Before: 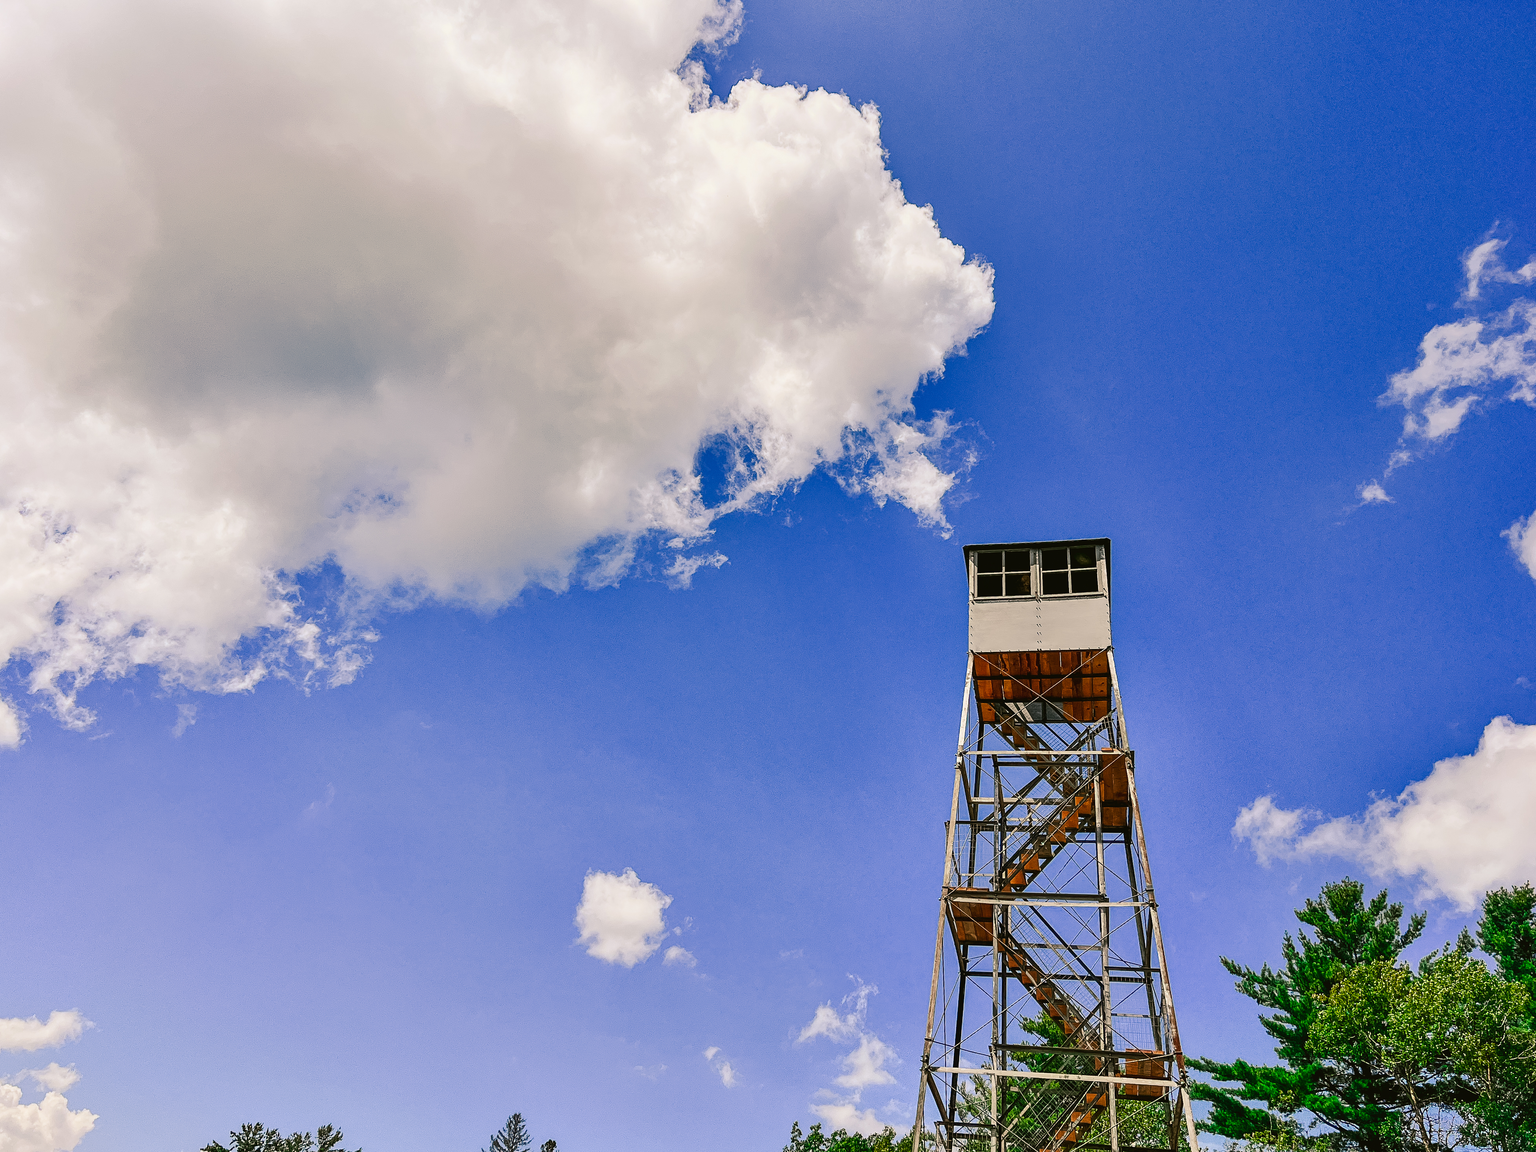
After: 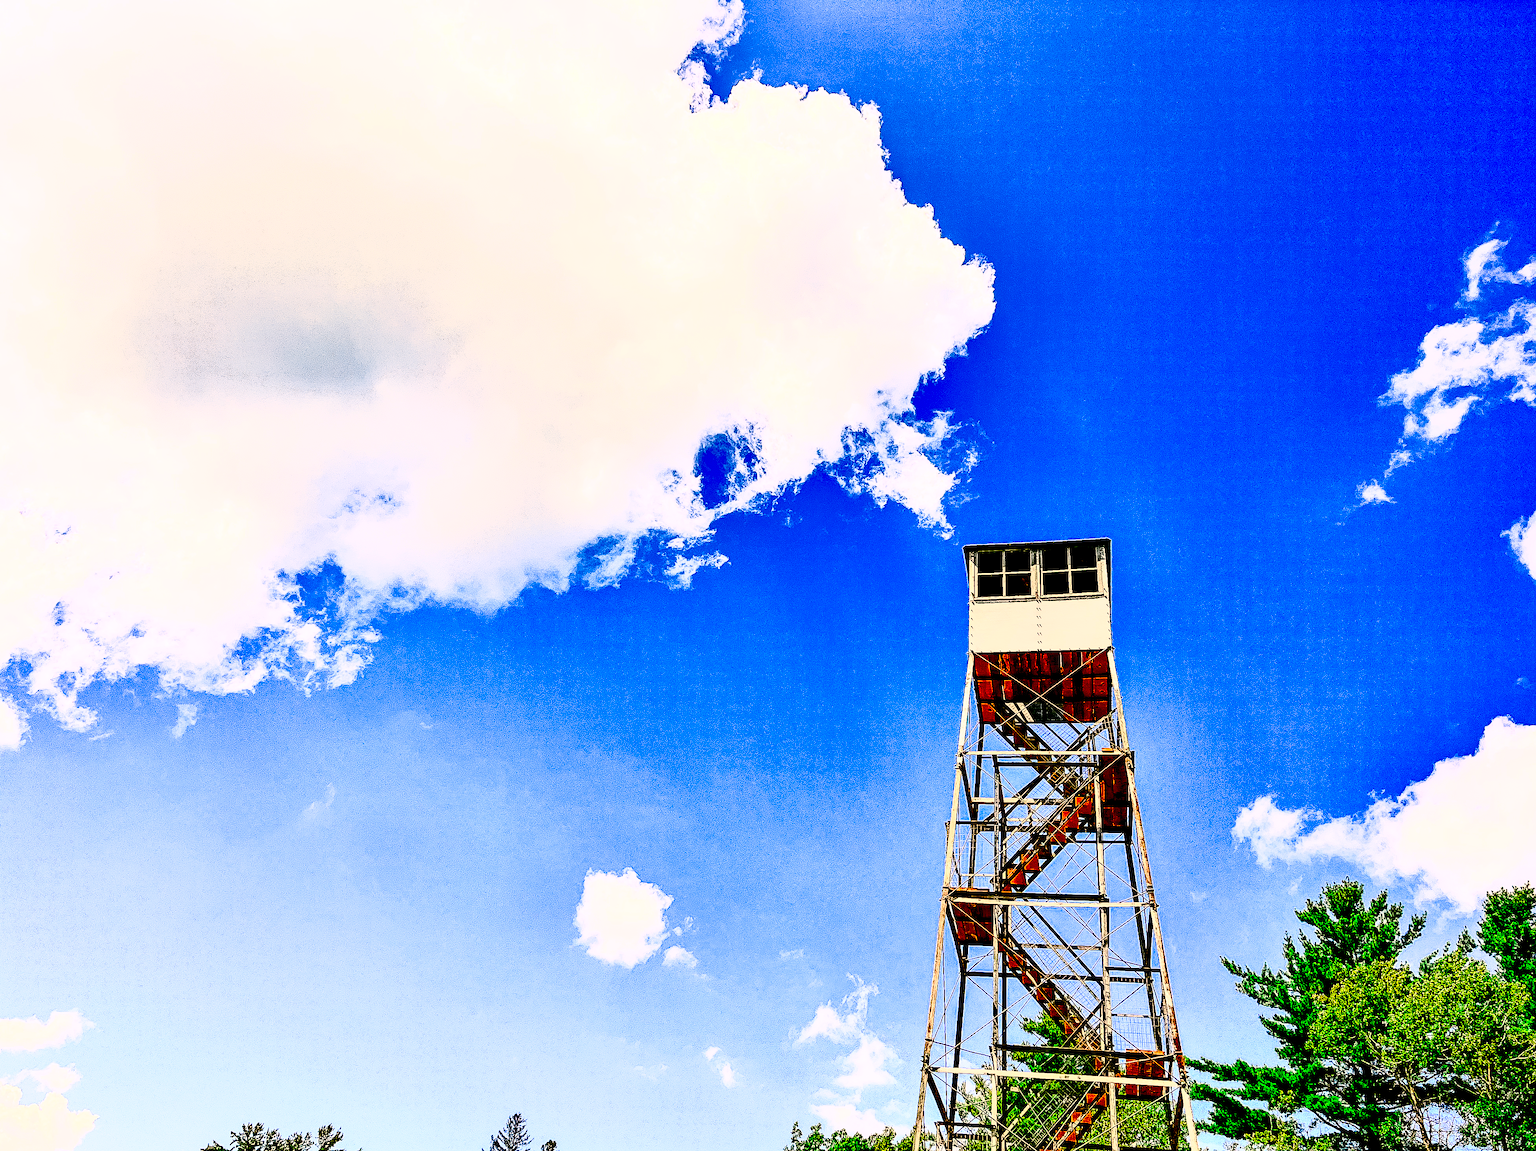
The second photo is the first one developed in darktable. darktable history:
contrast brightness saturation: contrast 0.83, brightness 0.59, saturation 0.59
sharpen: on, module defaults
color balance: mode lift, gamma, gain (sRGB), lift [0.97, 1, 1, 1], gamma [1.03, 1, 1, 1]
exposure: black level correction 0.056, exposure -0.039 EV, compensate highlight preservation false
